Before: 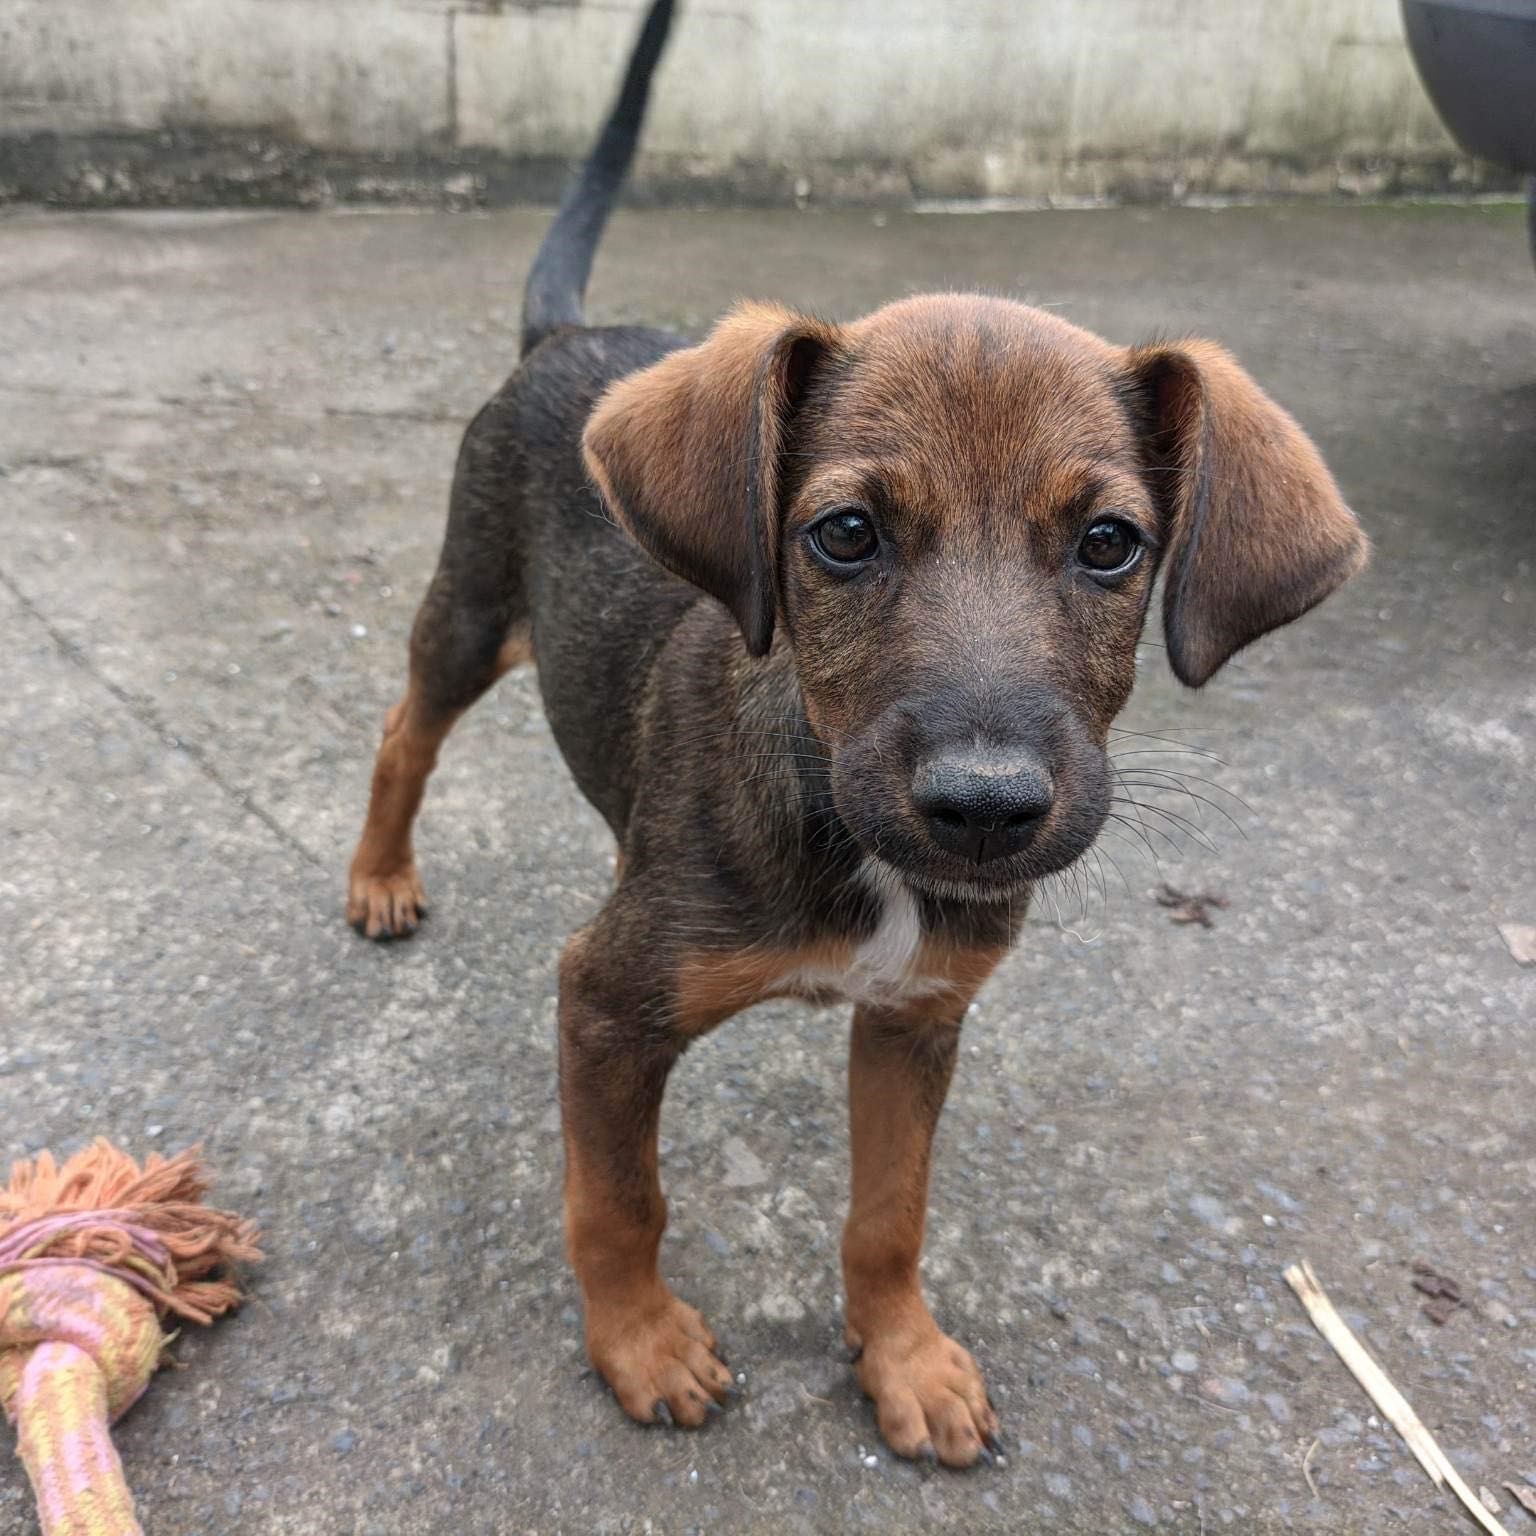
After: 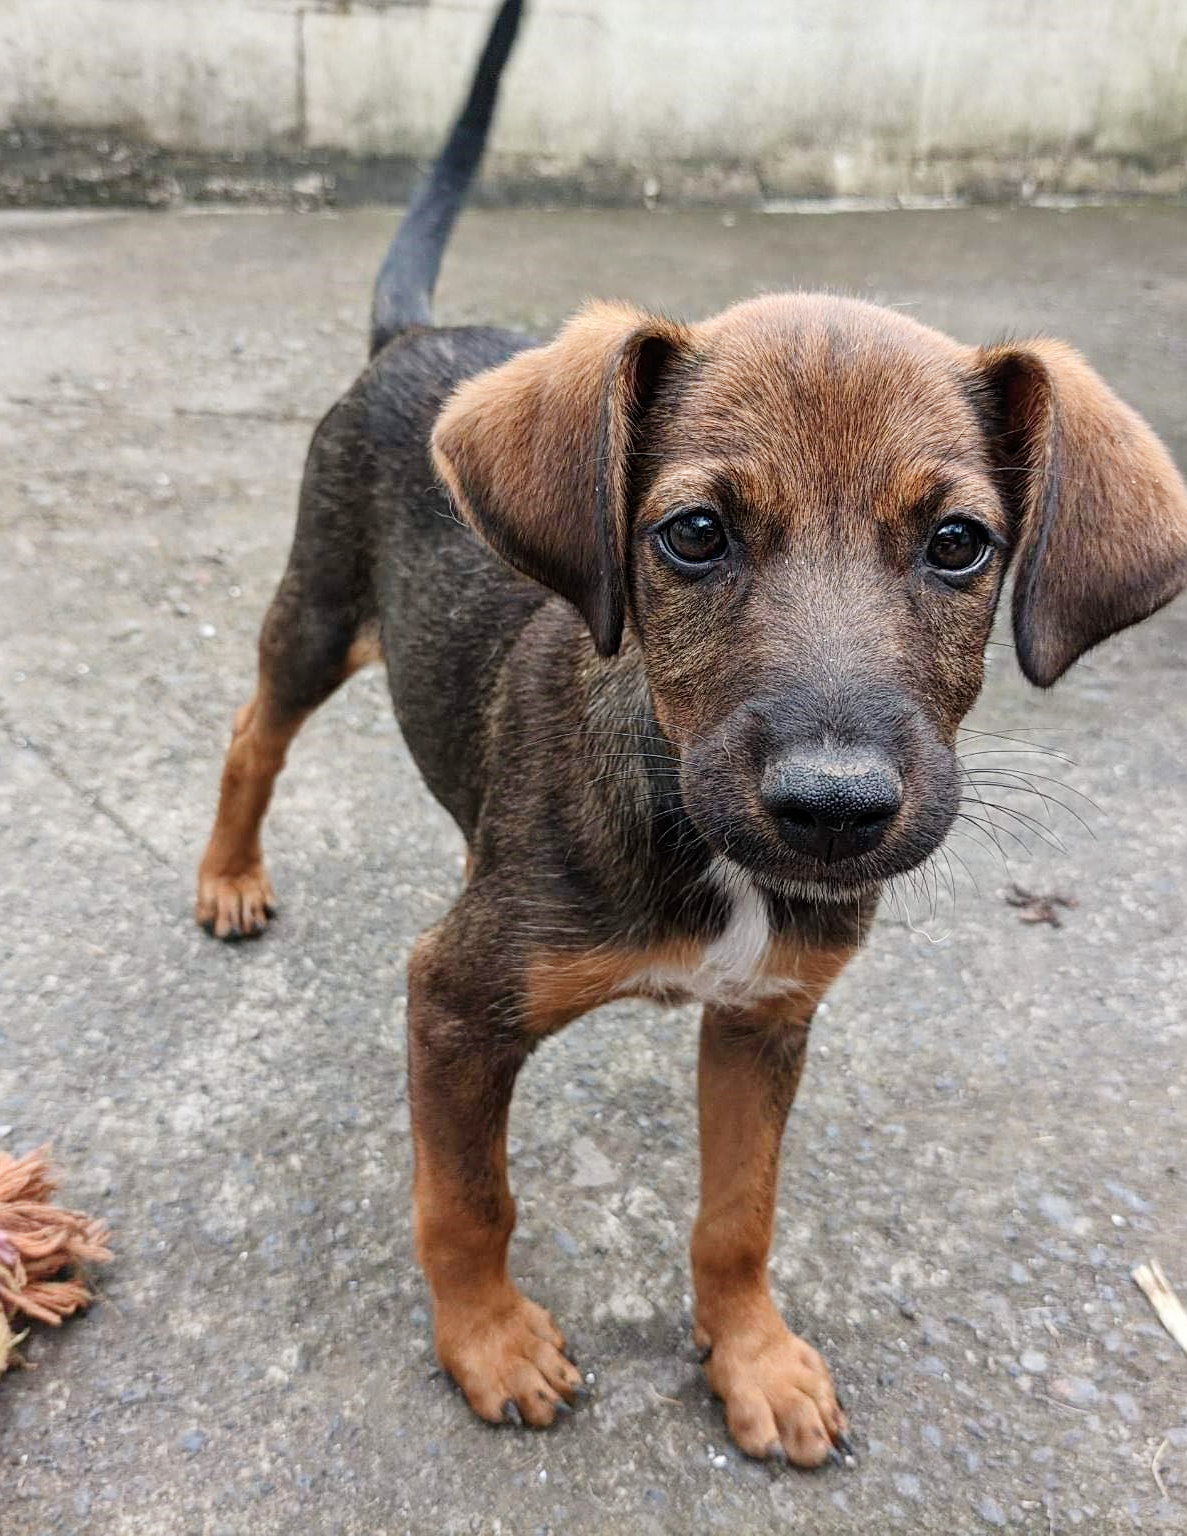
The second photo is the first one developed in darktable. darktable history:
sharpen: amount 0.209
crop: left 9.877%, right 12.785%
tone curve: curves: ch0 [(0, 0) (0.004, 0.001) (0.133, 0.112) (0.325, 0.362) (0.832, 0.893) (1, 1)], preserve colors none
